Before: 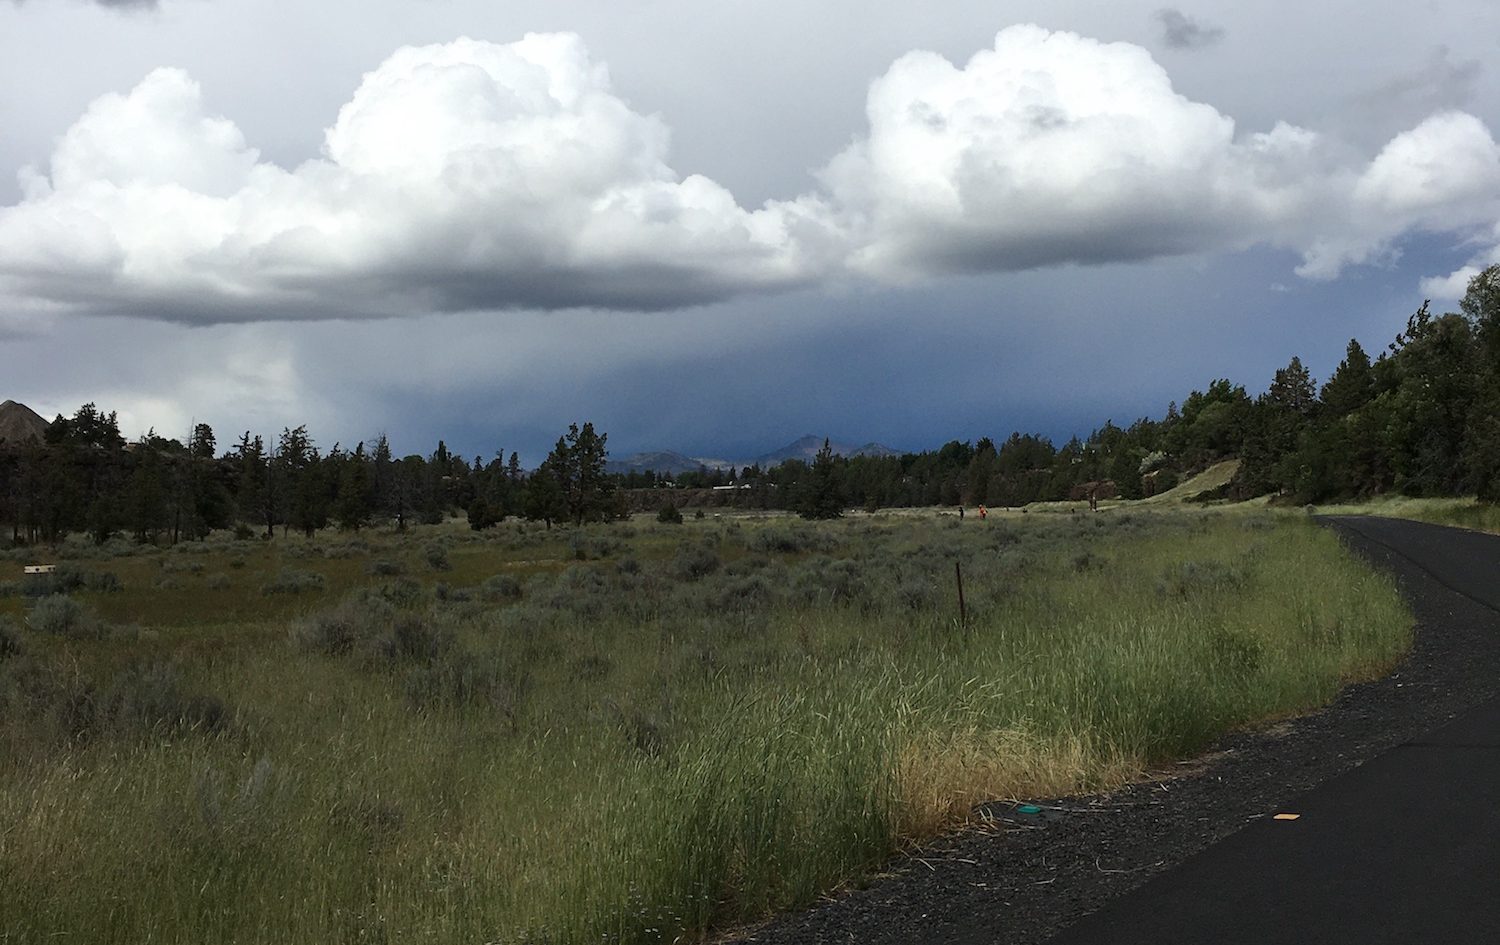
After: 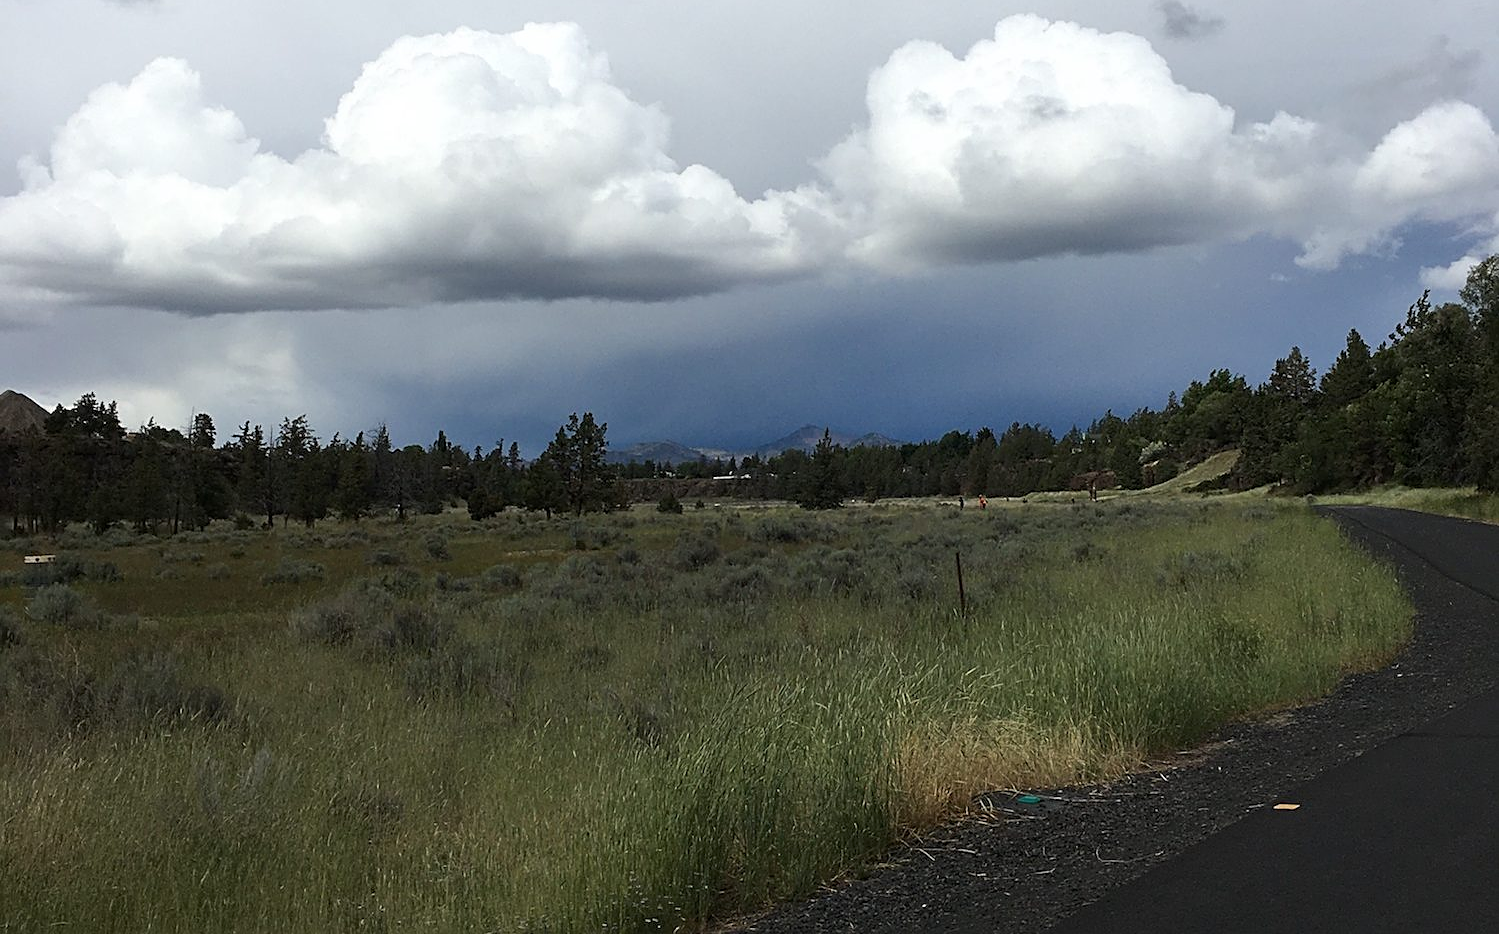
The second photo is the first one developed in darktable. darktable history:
sharpen: on, module defaults
crop: top 1.158%, right 0.002%
